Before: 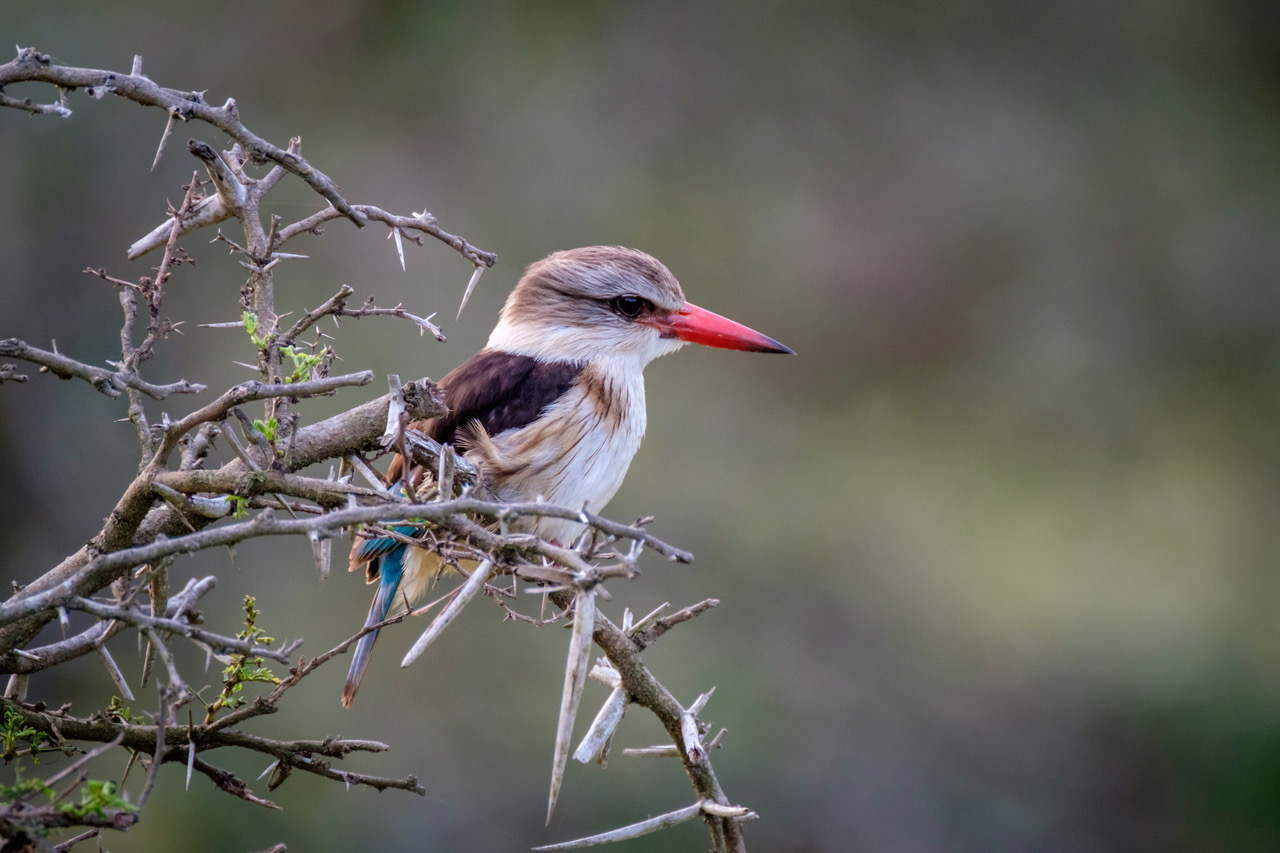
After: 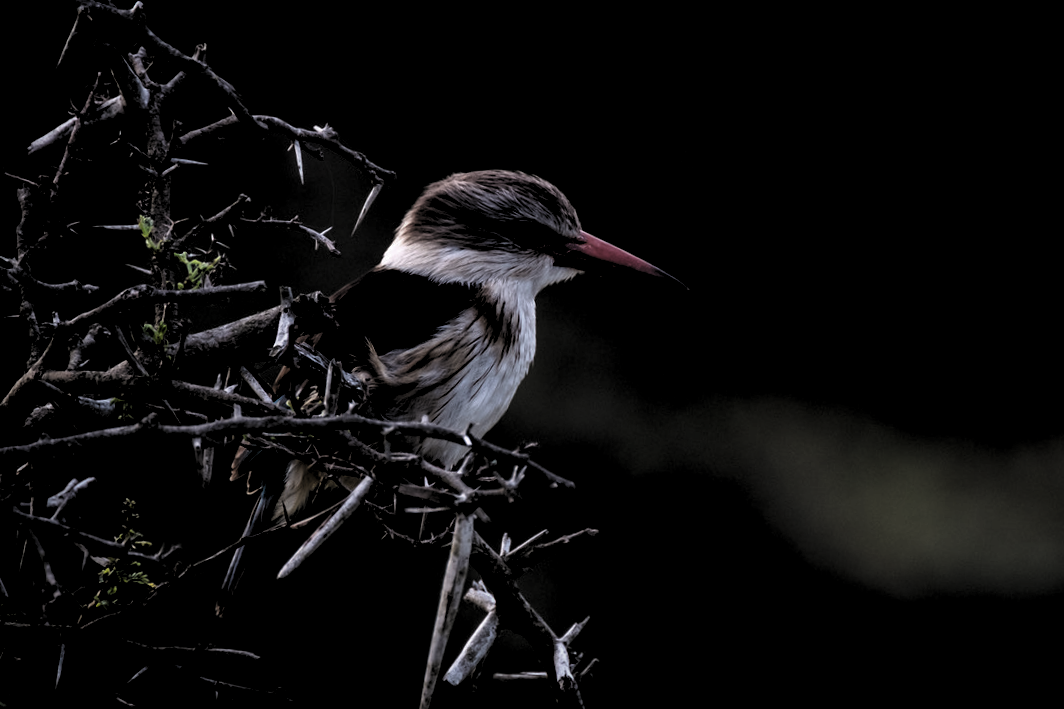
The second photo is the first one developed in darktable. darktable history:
crop and rotate: angle -3.27°, left 5.211%, top 5.211%, right 4.607%, bottom 4.607%
levels: levels [0.514, 0.759, 1]
tone equalizer: -8 EV -1.84 EV, -7 EV -1.16 EV, -6 EV -1.62 EV, smoothing diameter 25%, edges refinement/feathering 10, preserve details guided filter
